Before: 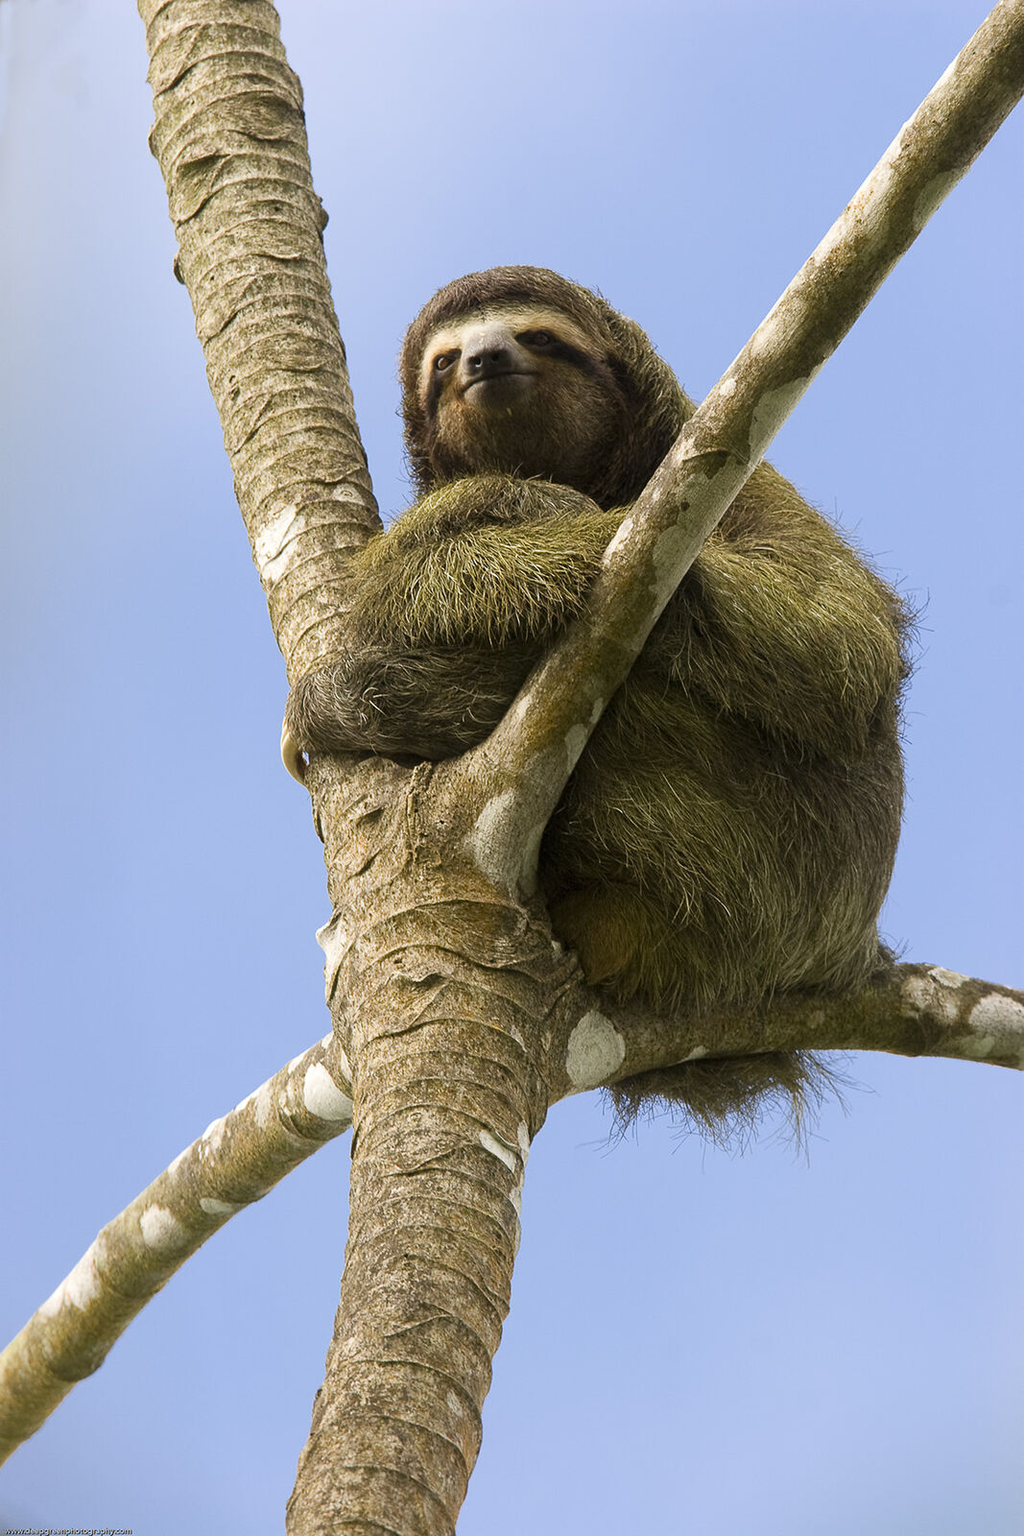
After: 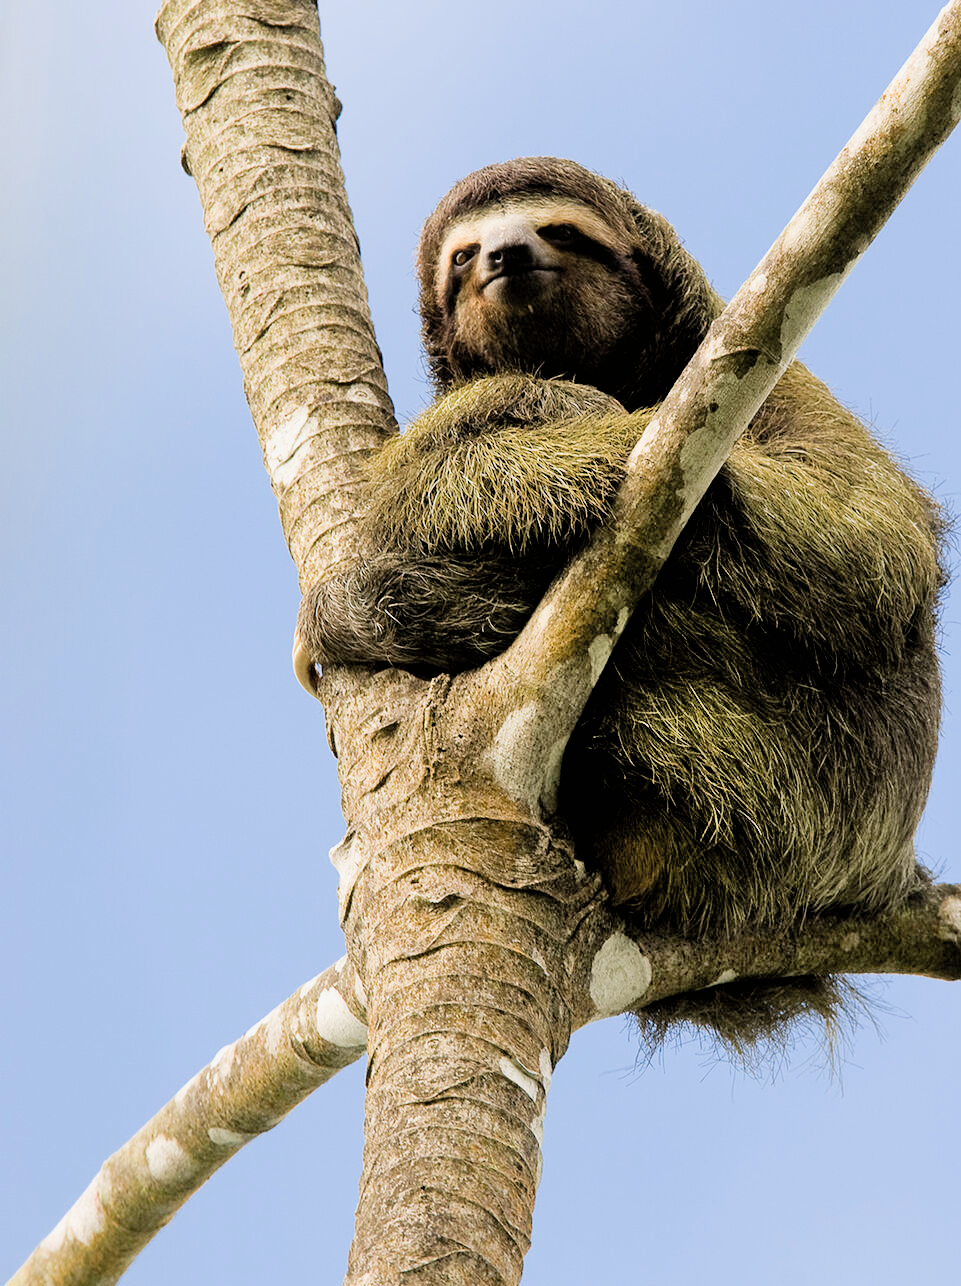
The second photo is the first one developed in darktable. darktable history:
crop: top 7.52%, right 9.843%, bottom 12.077%
exposure: black level correction 0, exposure 0.302 EV, compensate exposure bias true, compensate highlight preservation false
filmic rgb: black relative exposure -4.35 EV, white relative exposure 4.56 EV, hardness 2.38, contrast 1.058
shadows and highlights: radius 111.6, shadows 51.22, white point adjustment 9.16, highlights -5.56, soften with gaussian
